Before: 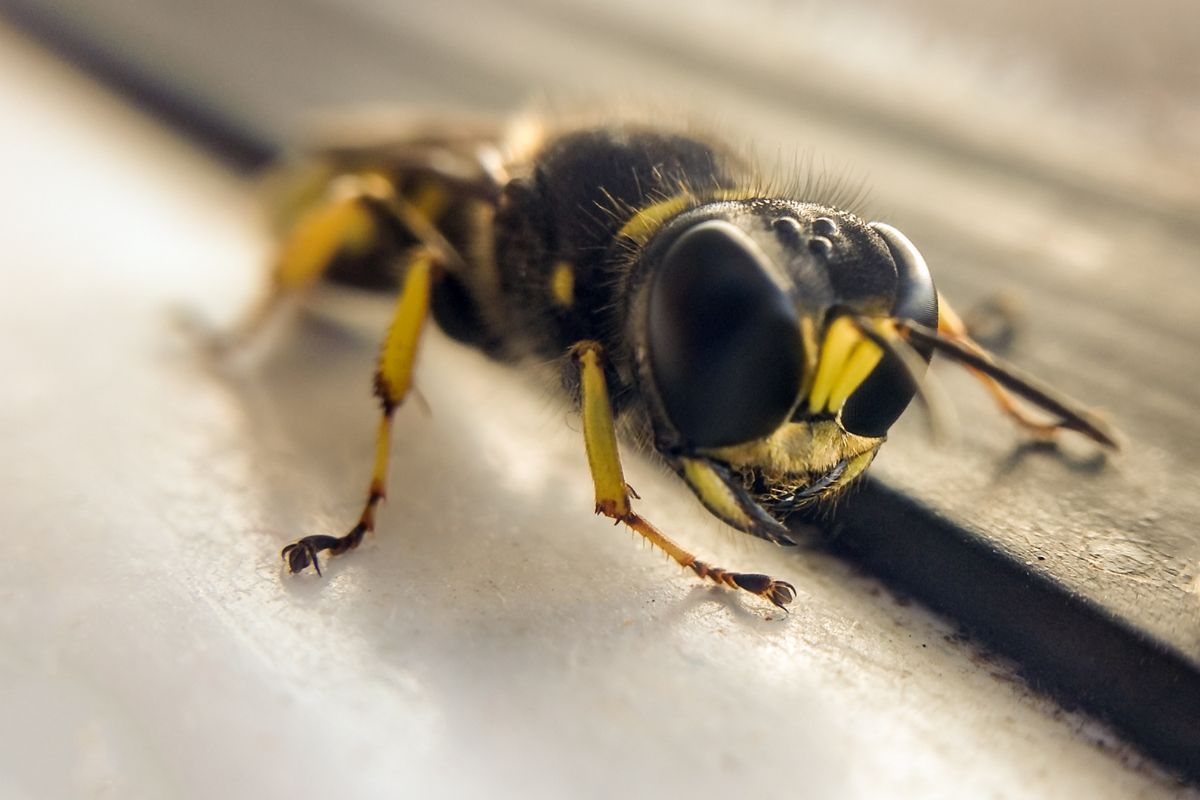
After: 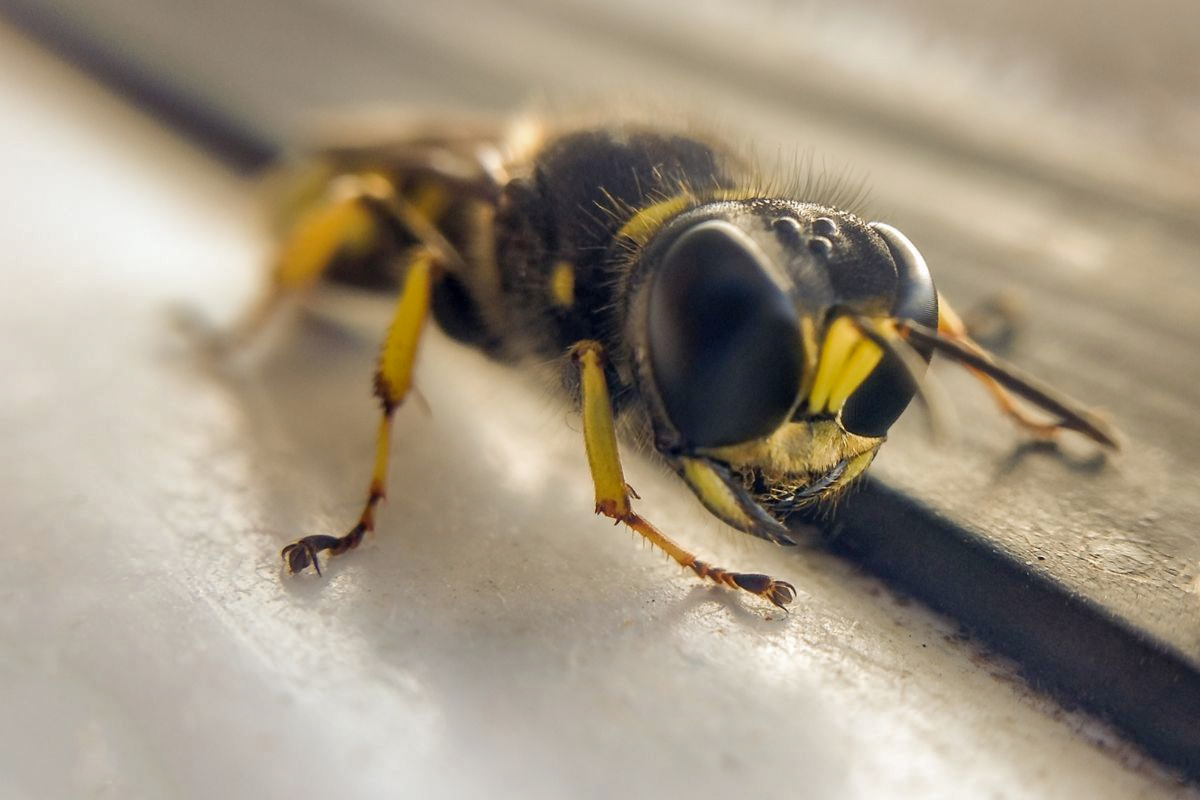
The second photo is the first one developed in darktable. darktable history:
shadows and highlights: highlights color adjustment 0.889%
